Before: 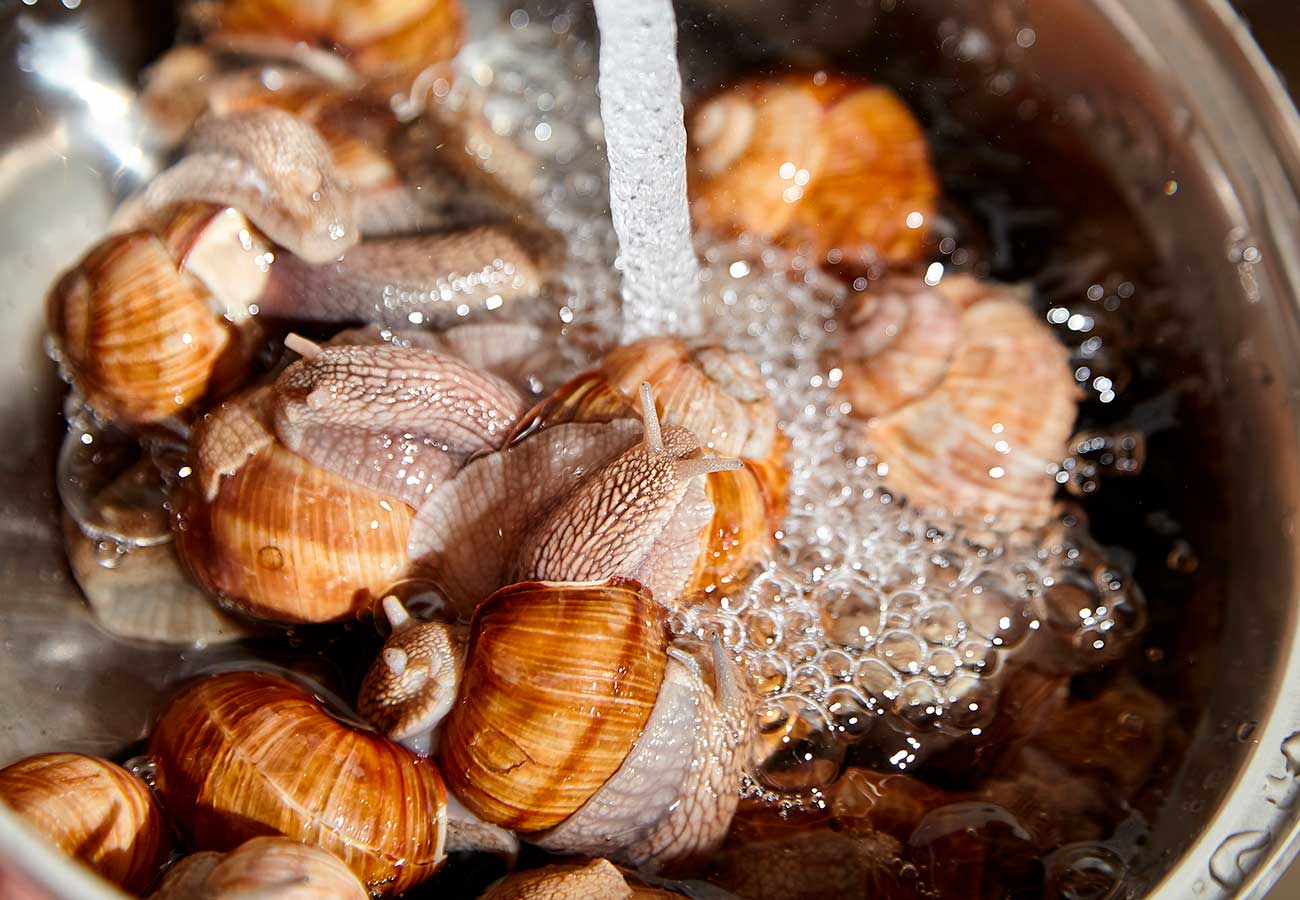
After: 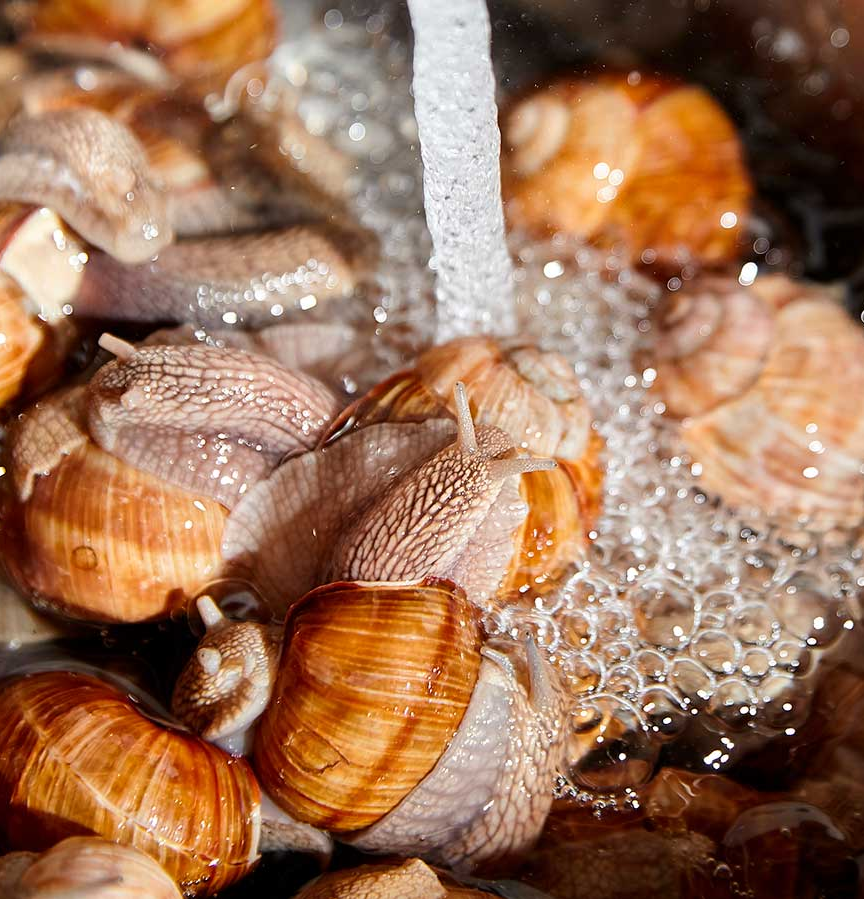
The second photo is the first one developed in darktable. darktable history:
crop and rotate: left 14.314%, right 19.179%
